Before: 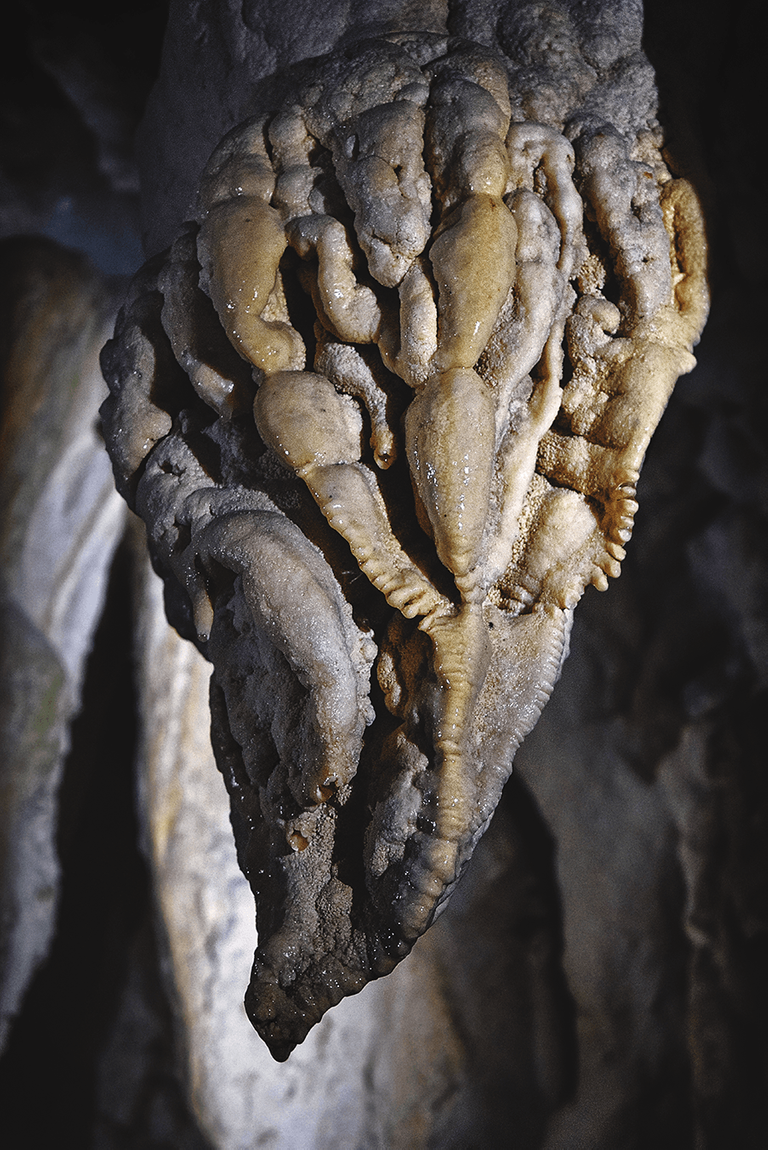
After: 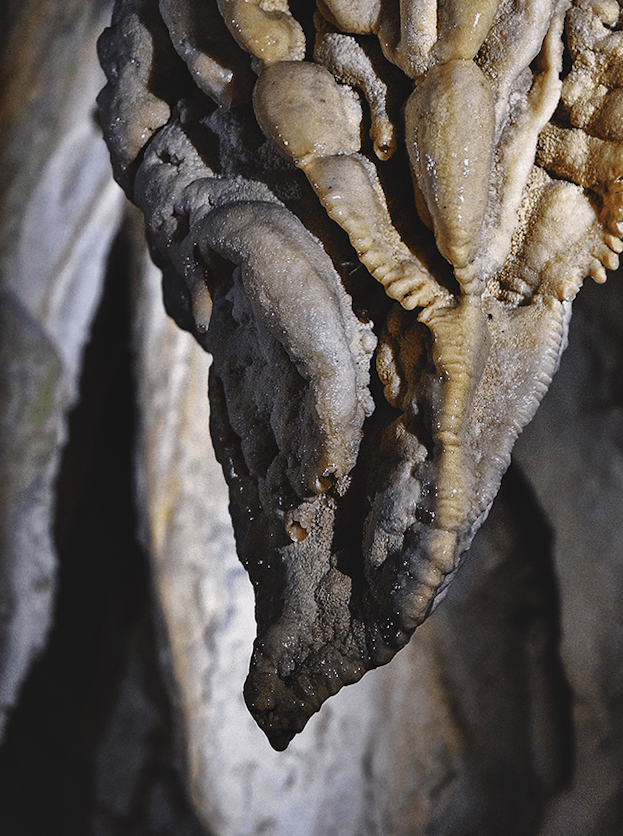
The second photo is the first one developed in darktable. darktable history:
crop: top 26.531%, right 17.959%
rotate and perspective: rotation 0.174°, lens shift (vertical) 0.013, lens shift (horizontal) 0.019, shear 0.001, automatic cropping original format, crop left 0.007, crop right 0.991, crop top 0.016, crop bottom 0.997
shadows and highlights: white point adjustment -3.64, highlights -63.34, highlights color adjustment 42%, soften with gaussian
